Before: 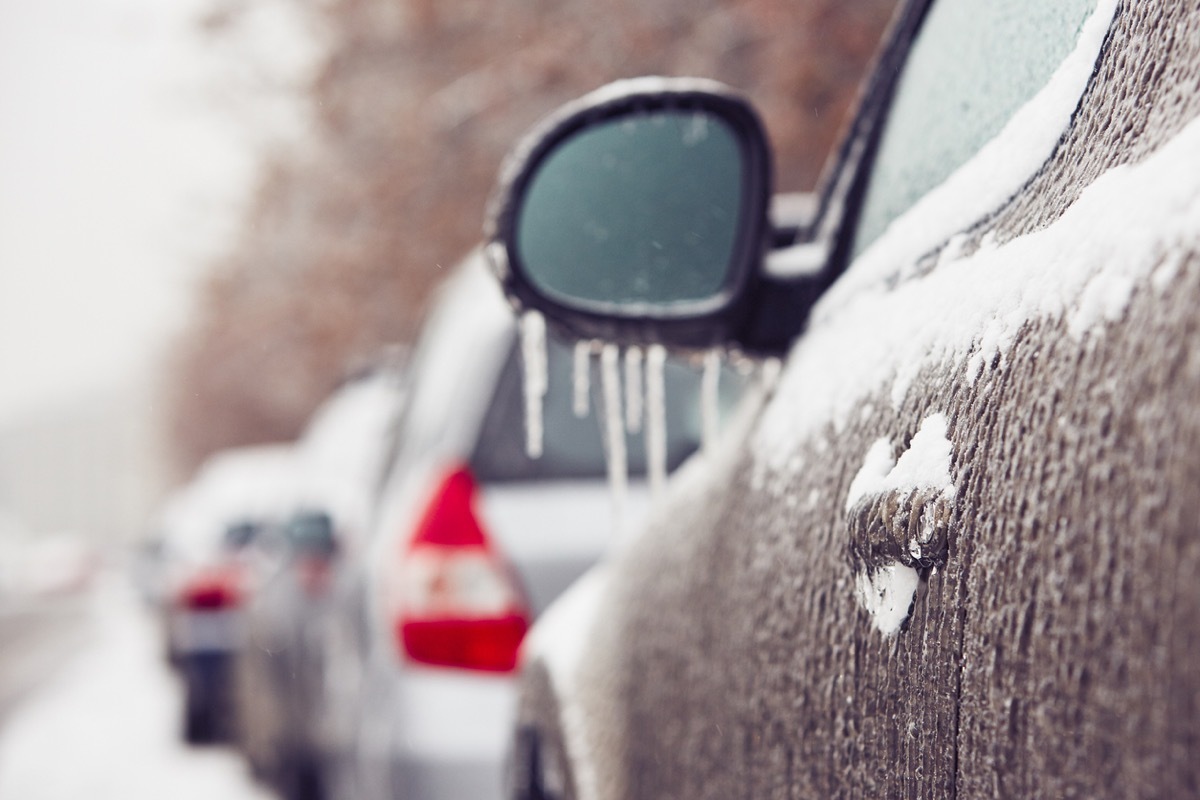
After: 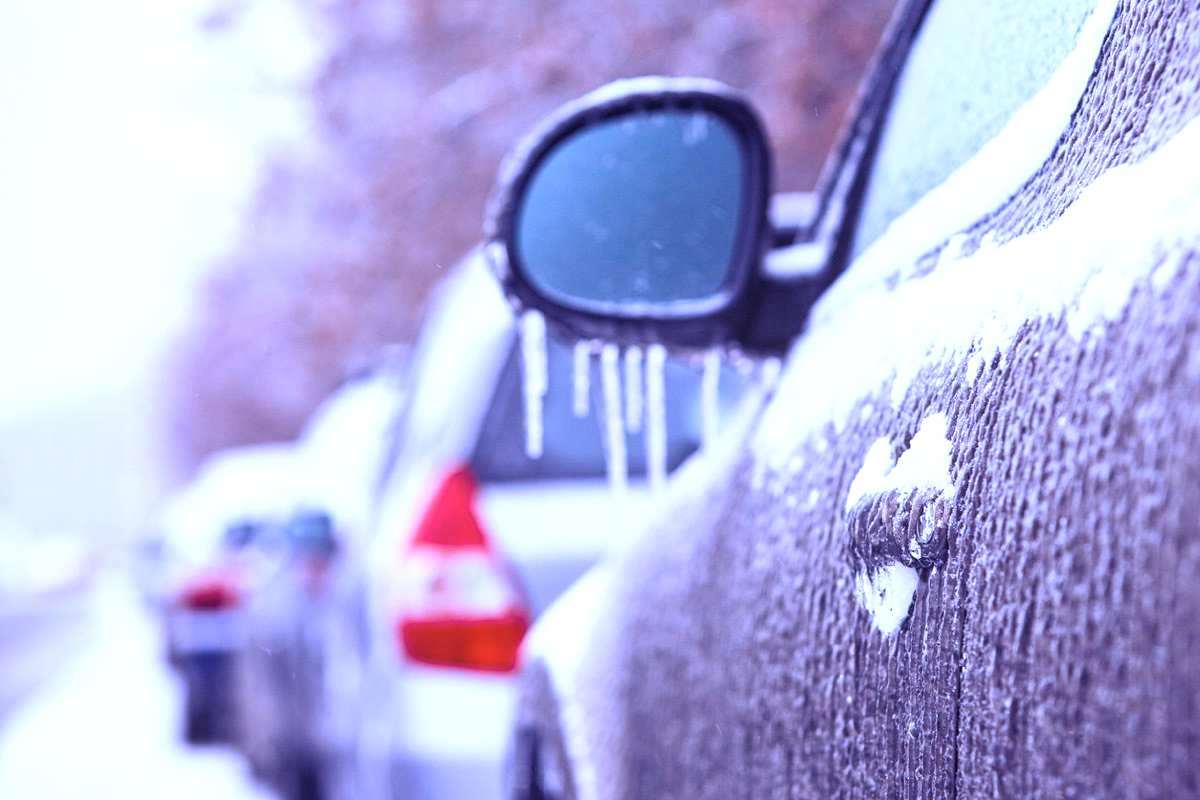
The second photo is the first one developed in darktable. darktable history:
exposure: black level correction 0, exposure 0.7 EV, compensate exposure bias true, compensate highlight preservation false
contrast equalizer: y [[0.5 ×6], [0.5 ×6], [0.5, 0.5, 0.501, 0.545, 0.707, 0.863], [0 ×6], [0 ×6]]
color calibration: illuminant Planckian (black body), x 0.351, y 0.352, temperature 4794.27 K
white balance: red 0.98, blue 1.61
local contrast: detail 115%
